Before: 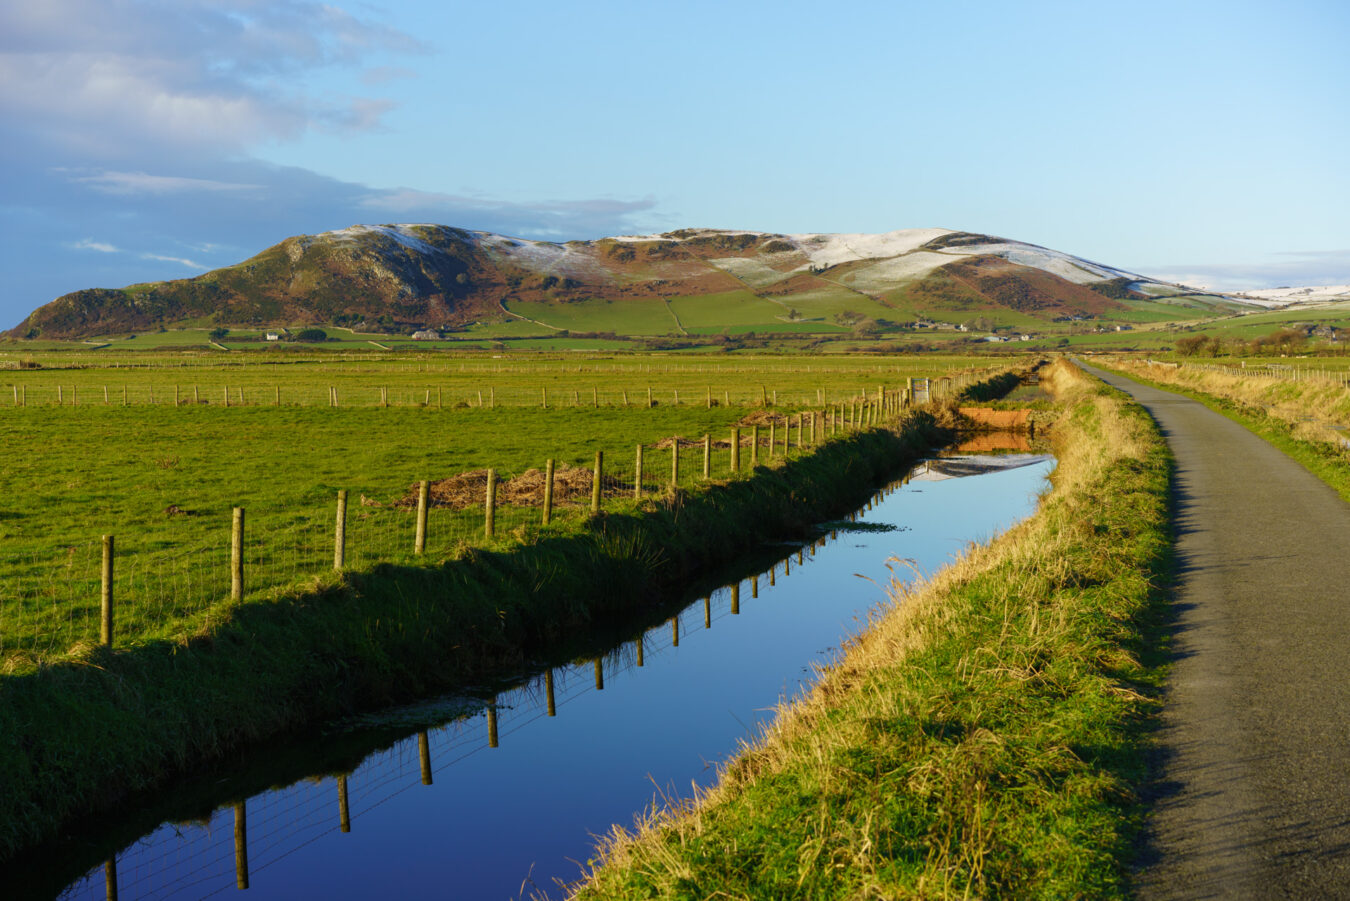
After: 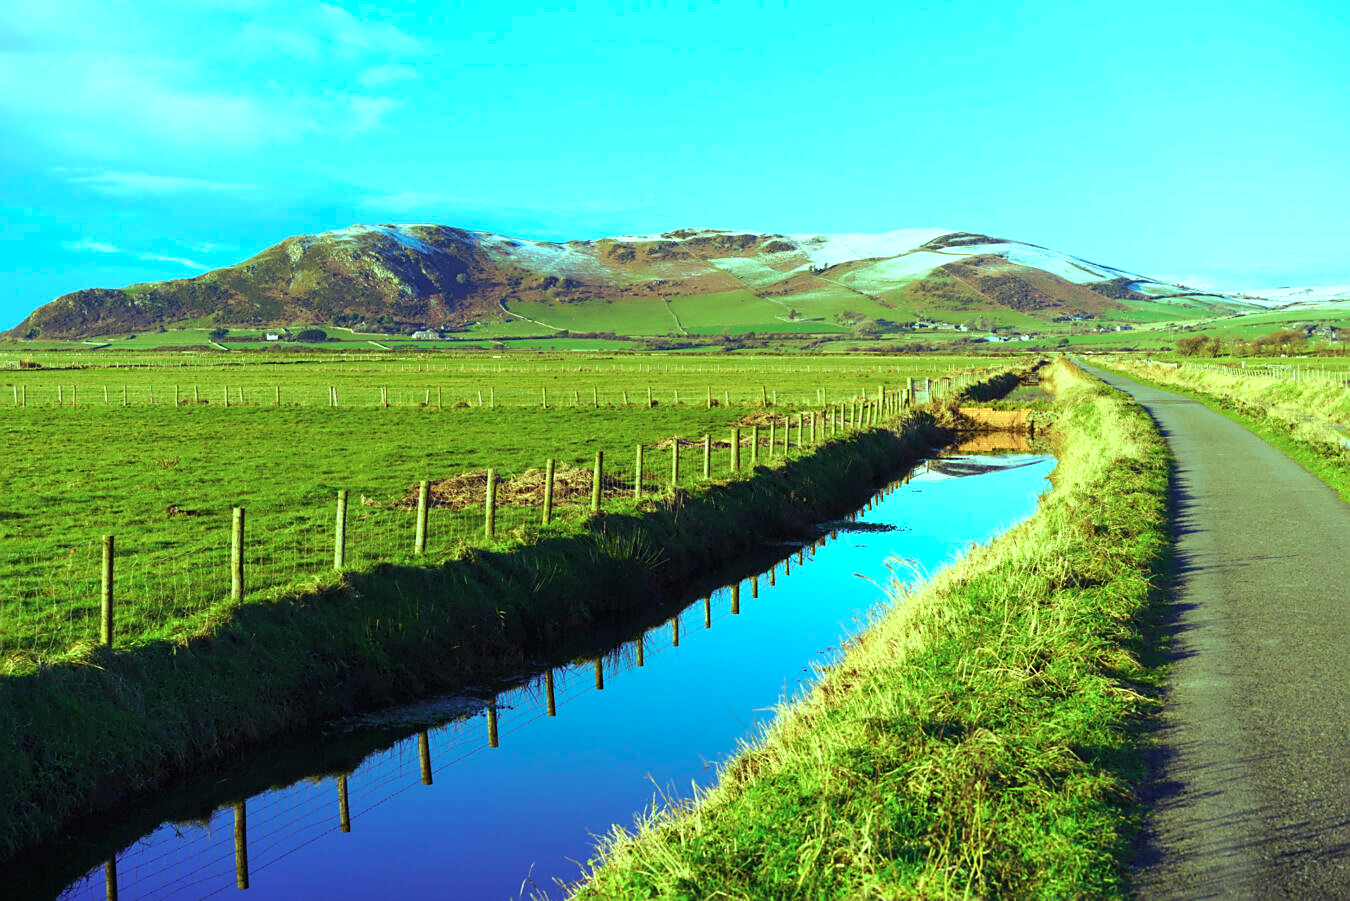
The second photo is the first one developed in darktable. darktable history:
color balance rgb: shadows lift › luminance -28.77%, shadows lift › chroma 14.964%, shadows lift › hue 271.44°, power › chroma 0.698%, power › hue 60°, highlights gain › chroma 7.512%, highlights gain › hue 186.05°, perceptual saturation grading › global saturation -3.29%, perceptual saturation grading › shadows -2.349%
sharpen: radius 1.849, amount 0.4, threshold 1.445
exposure: exposure 1 EV, compensate highlight preservation false
